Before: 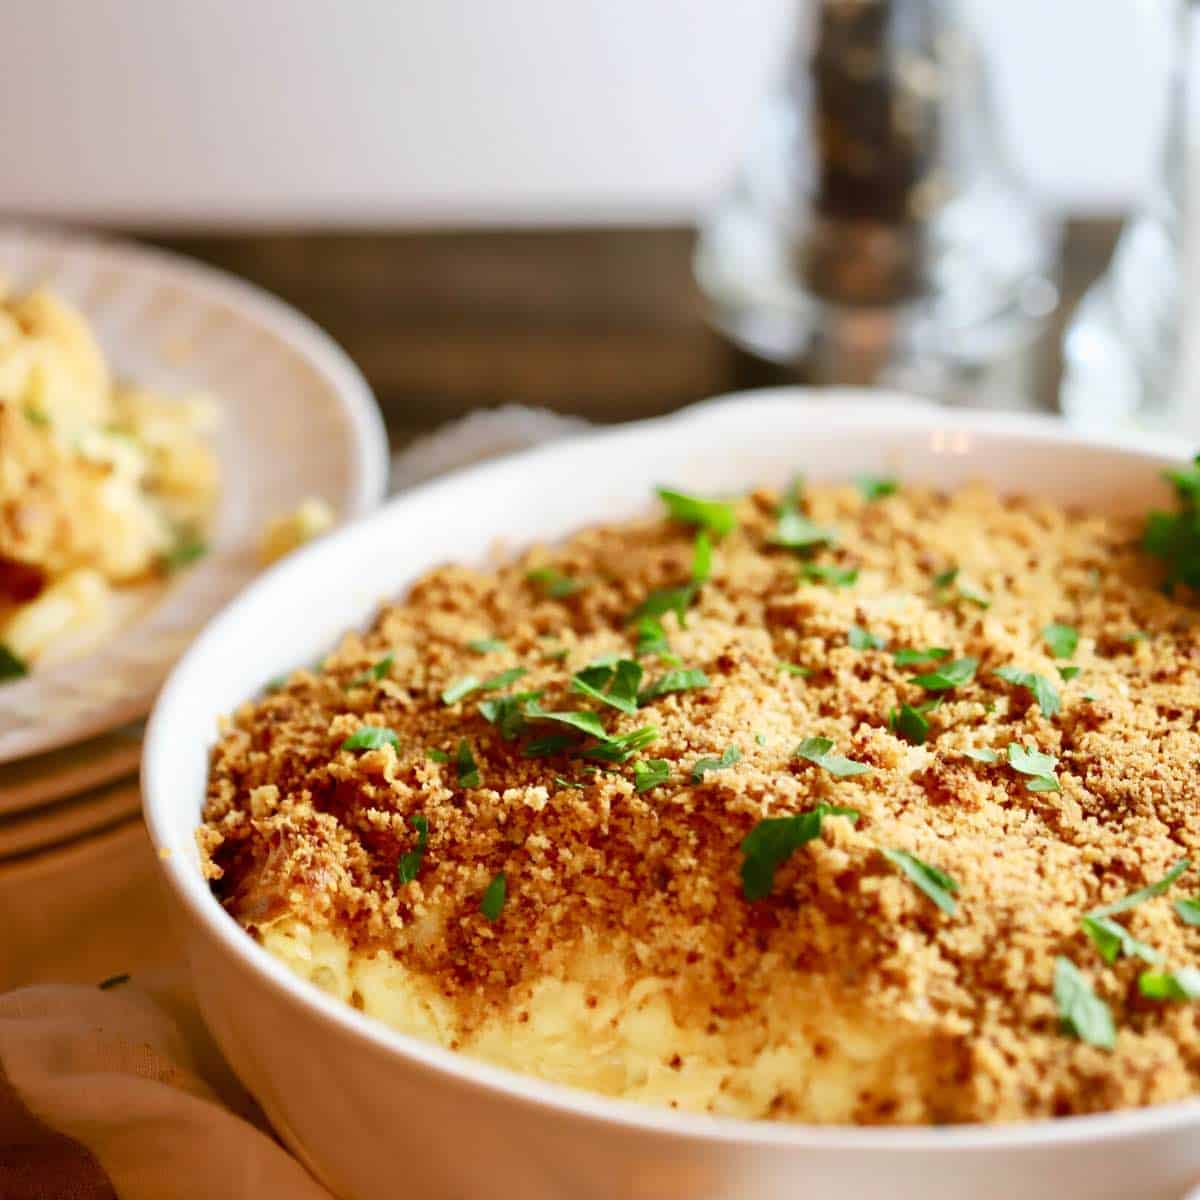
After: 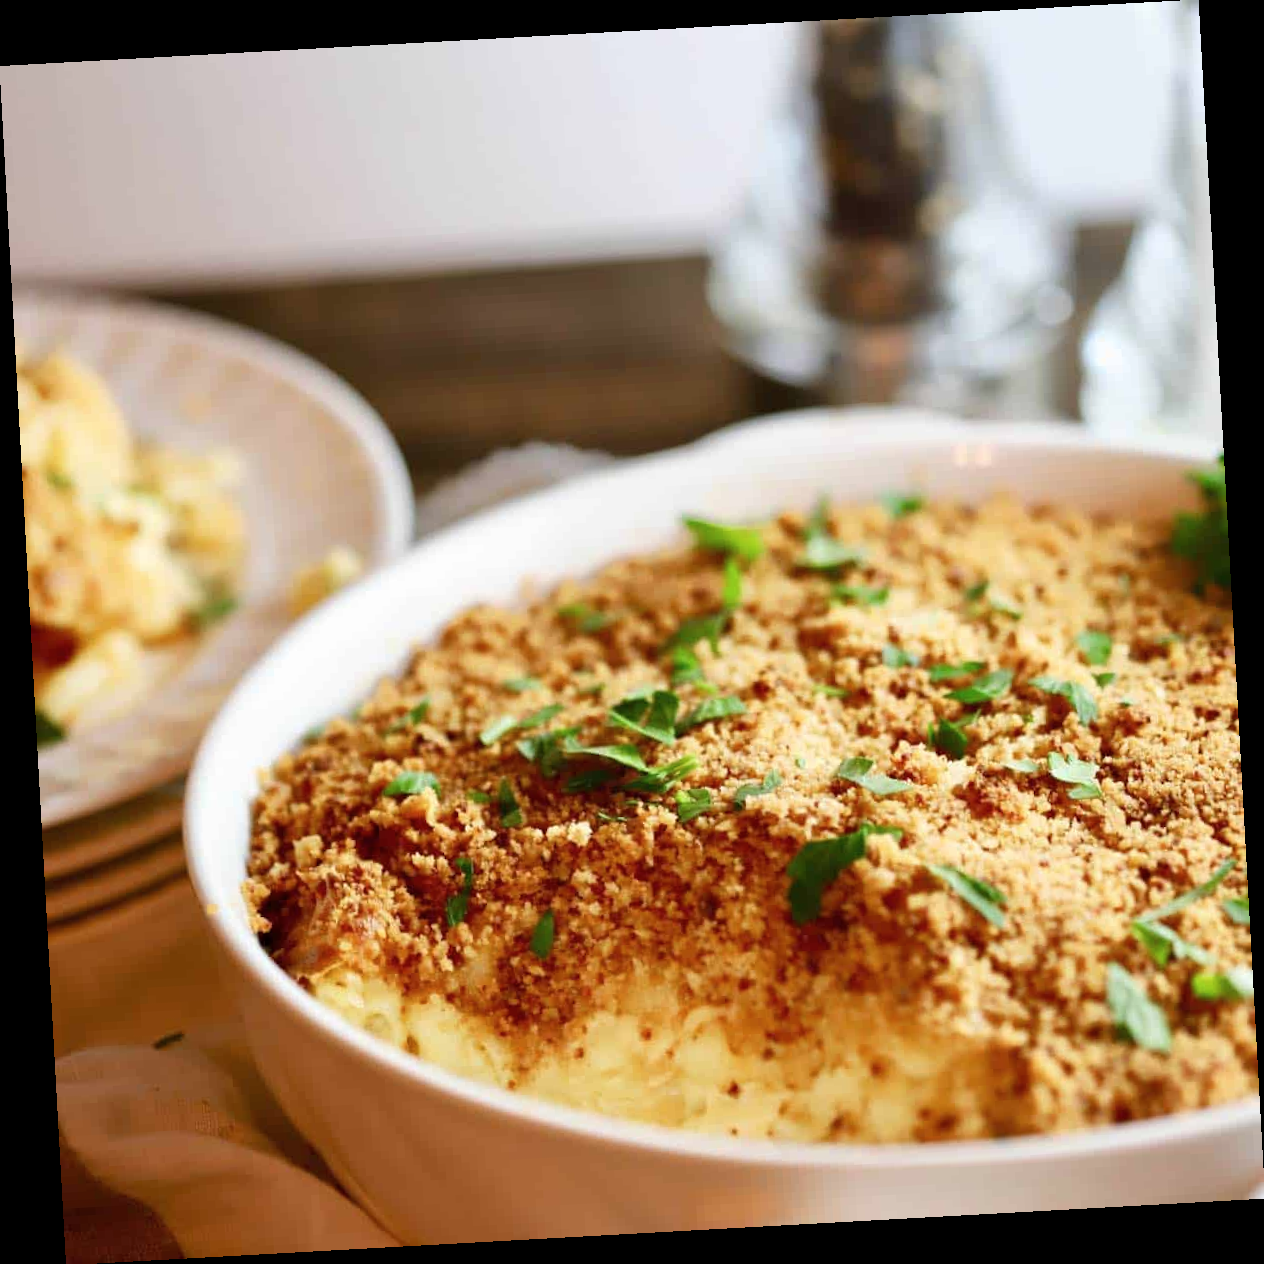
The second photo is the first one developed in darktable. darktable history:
rotate and perspective: rotation -3.18°, automatic cropping off
contrast brightness saturation: saturation -0.05
